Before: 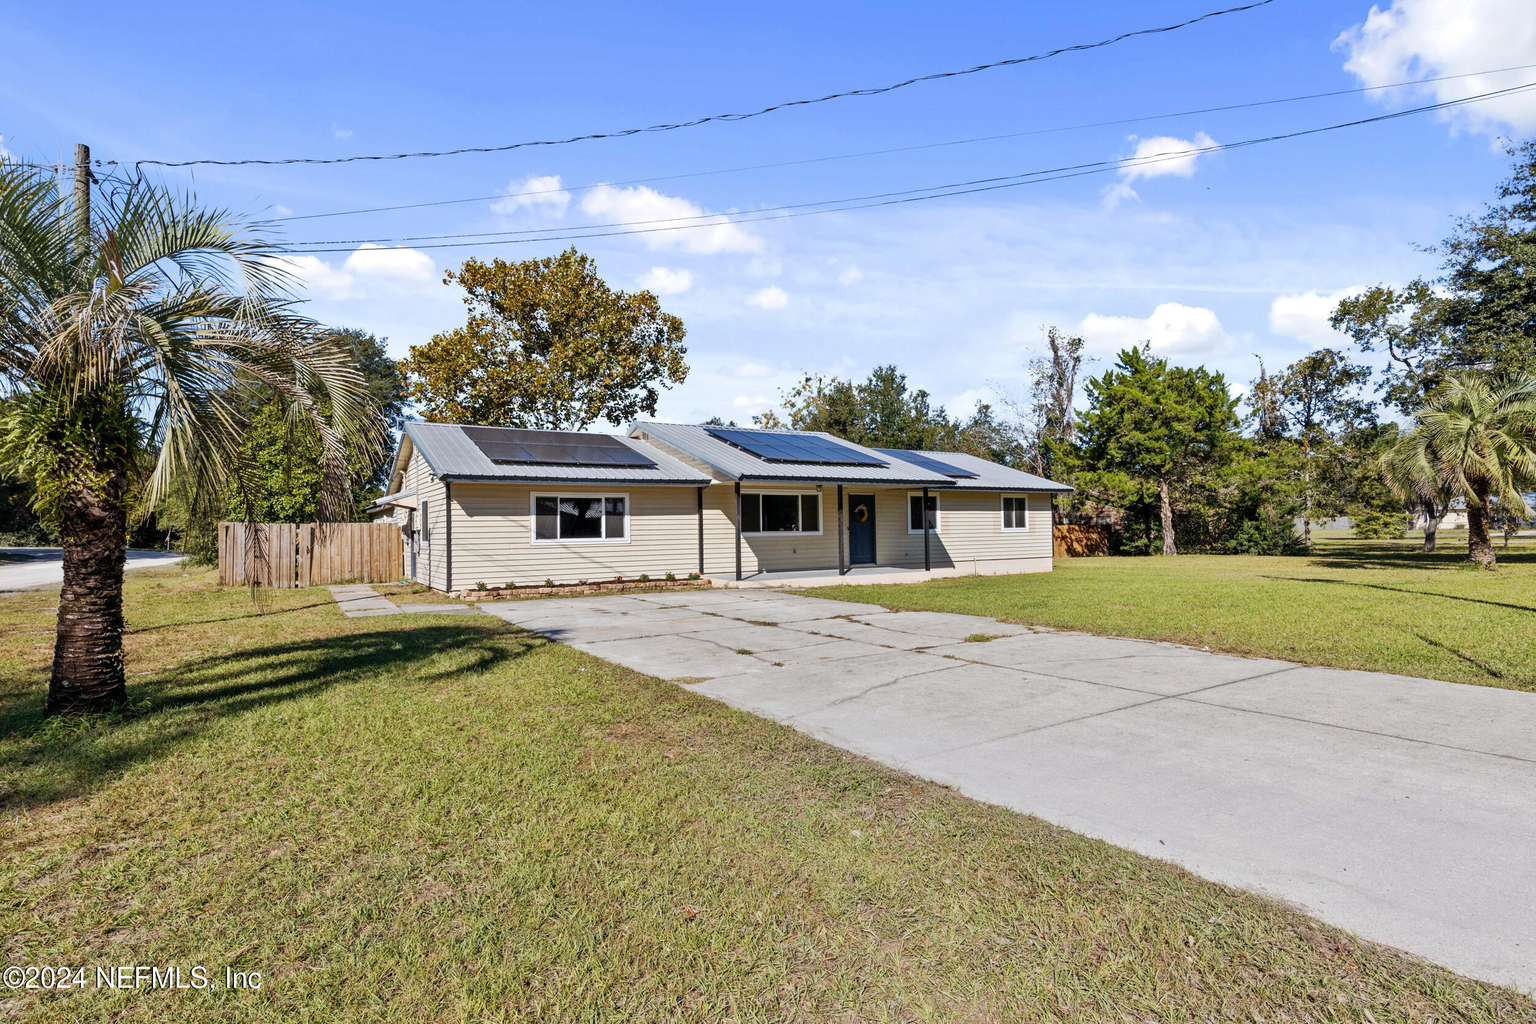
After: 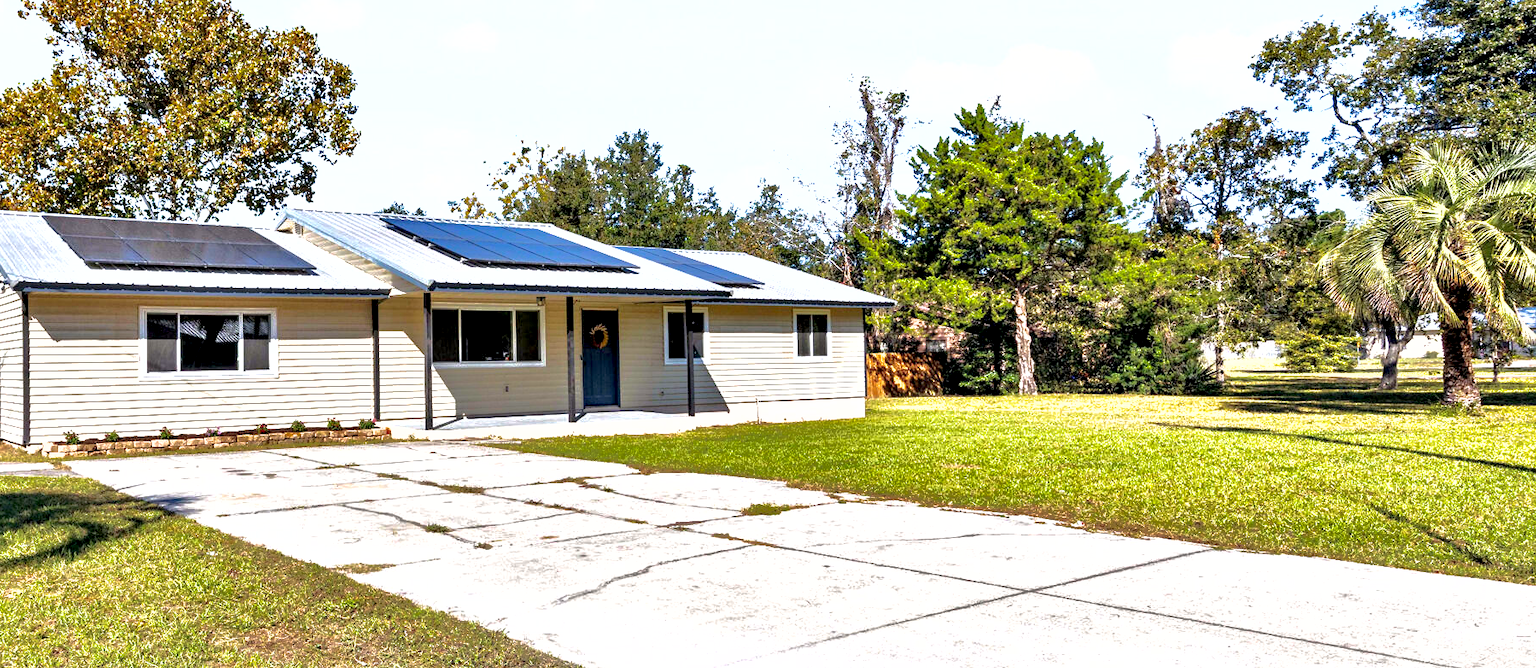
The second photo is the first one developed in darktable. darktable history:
crop and rotate: left 28.036%, top 26.616%, bottom 26.369%
exposure: black level correction 0, exposure 1 EV, compensate exposure bias true, compensate highlight preservation false
shadows and highlights: shadows 40.32, highlights -59.76
contrast equalizer: octaves 7, y [[0.6 ×6], [0.55 ×6], [0 ×6], [0 ×6], [0 ×6]], mix 0.511
